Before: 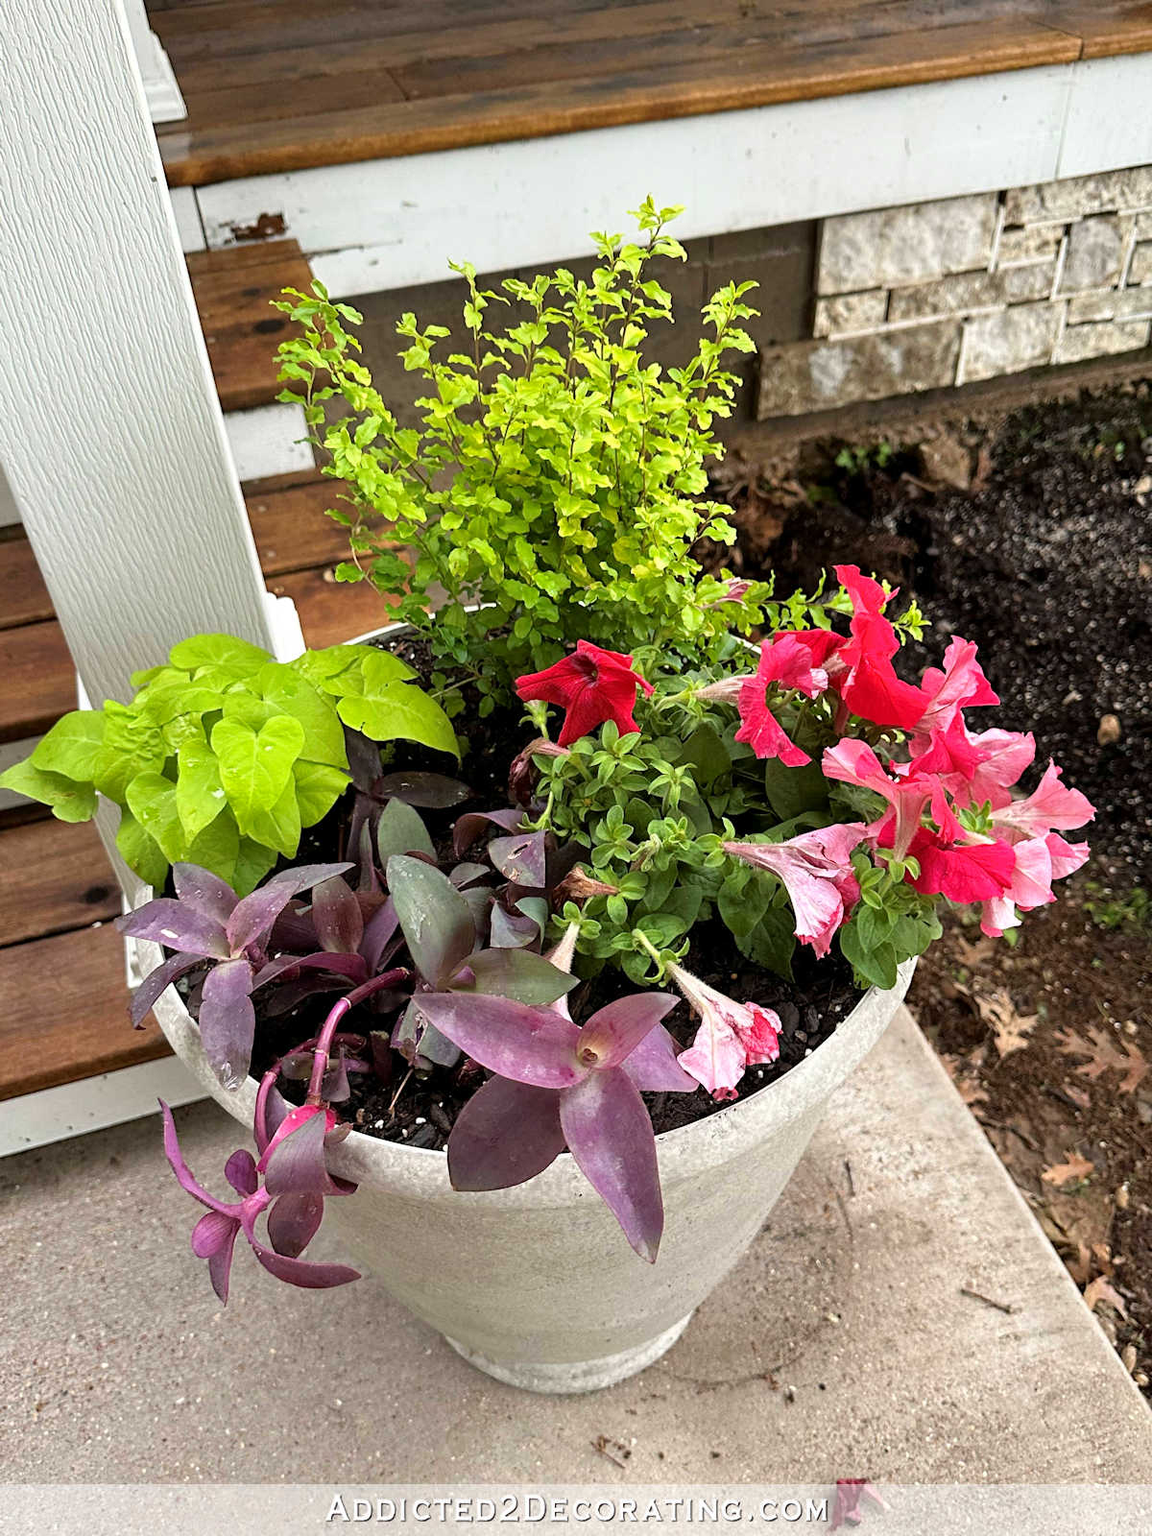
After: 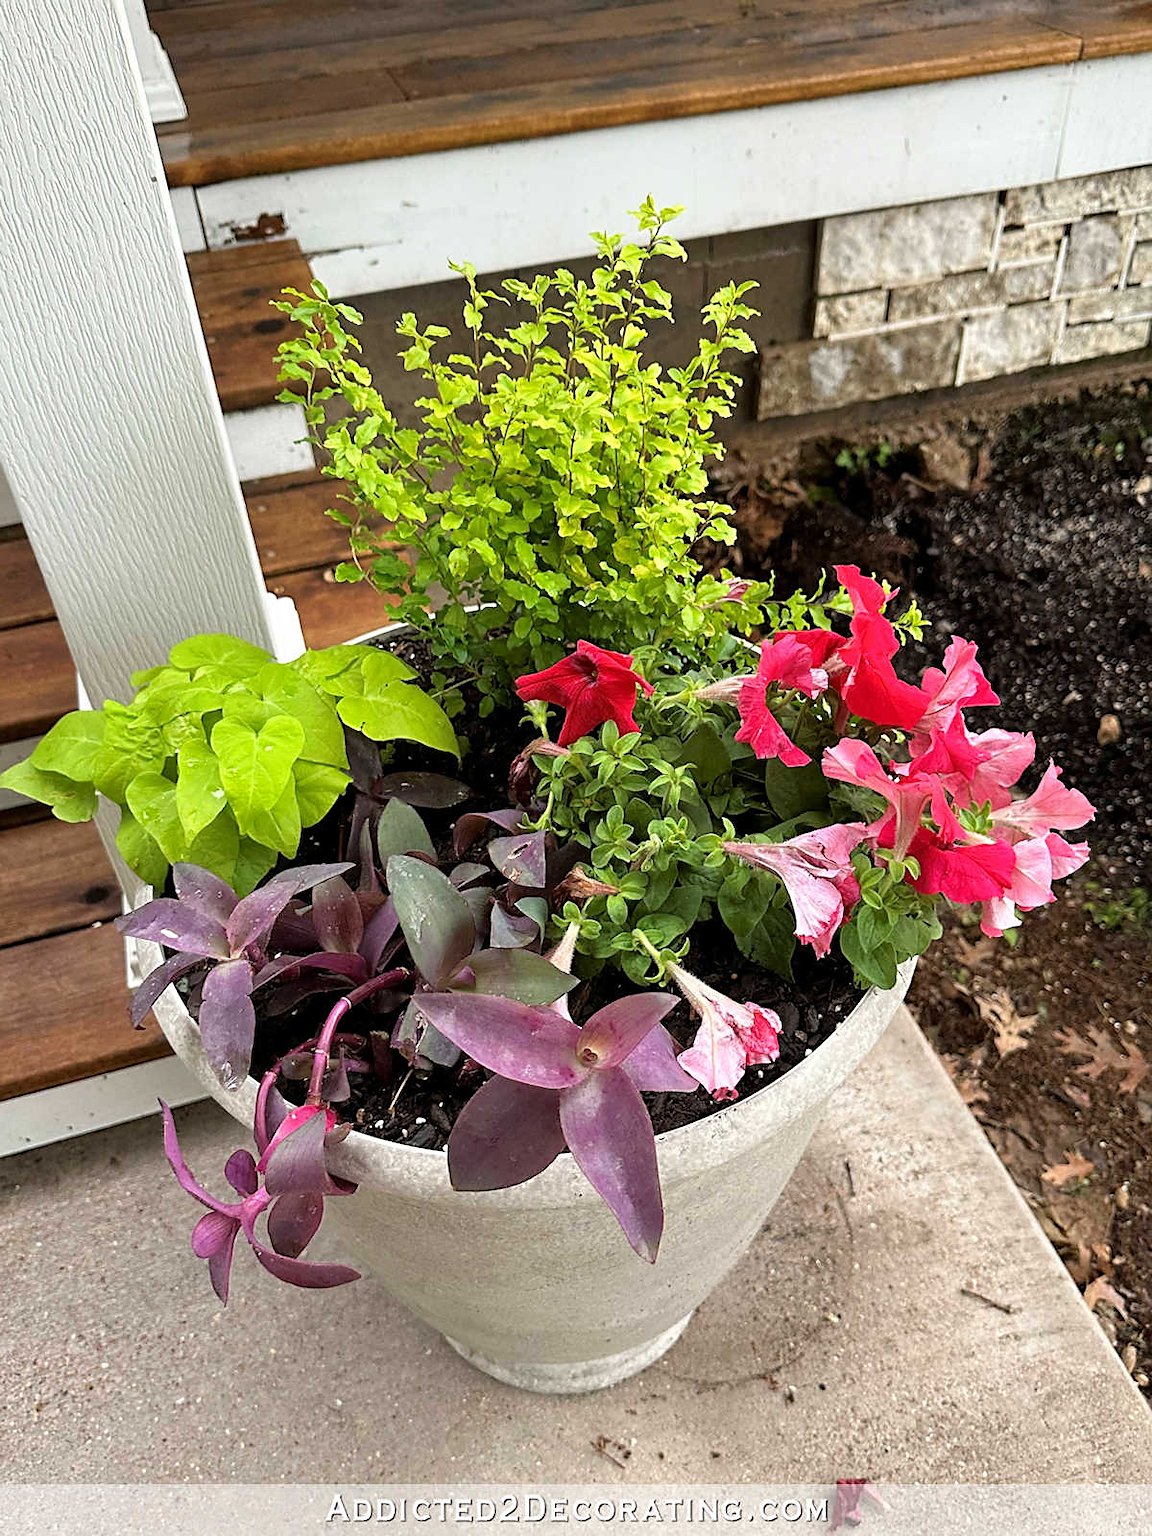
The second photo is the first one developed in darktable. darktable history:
sharpen: radius 1.596, amount 0.375, threshold 1.19
